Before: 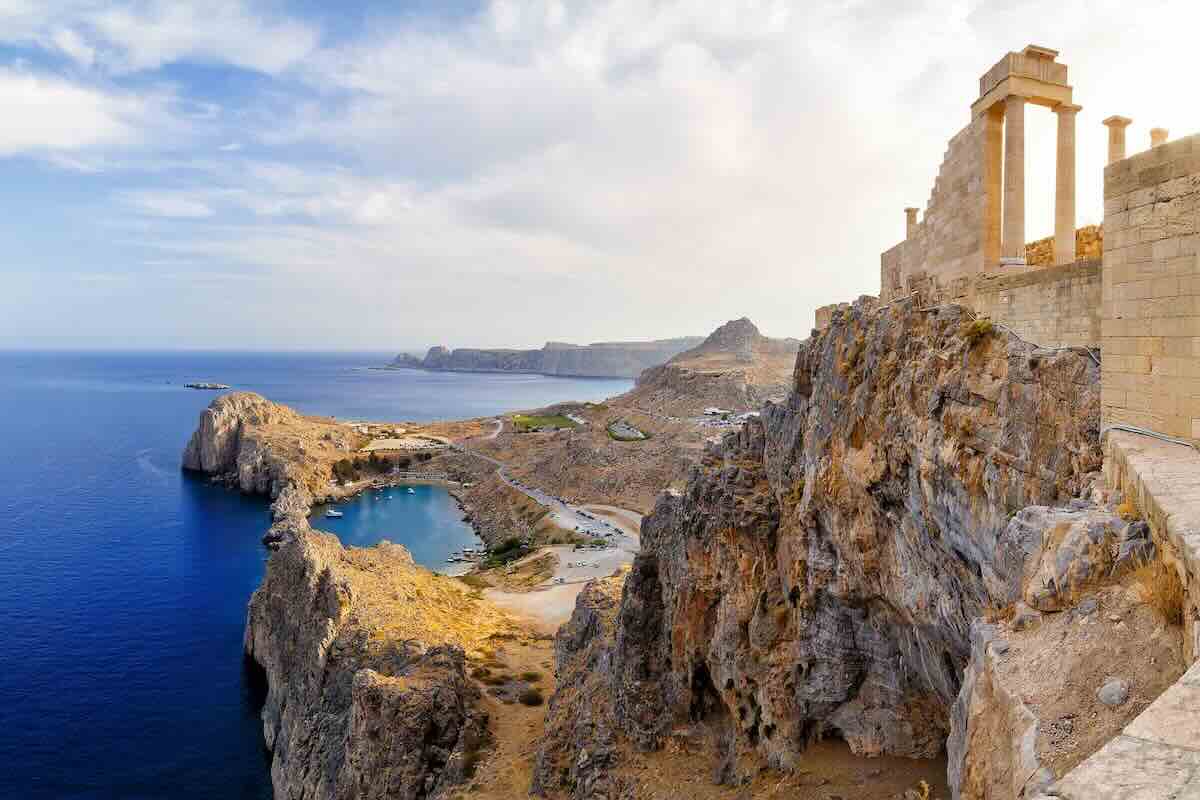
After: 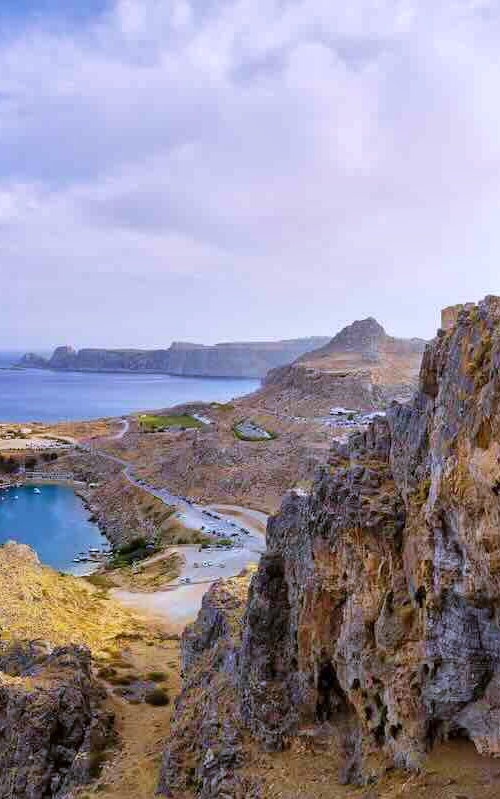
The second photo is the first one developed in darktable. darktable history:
crop: left 31.229%, right 27.105%
graduated density: density 0.38 EV, hardness 21%, rotation -6.11°, saturation 32%
white balance: red 0.948, green 1.02, blue 1.176
velvia: on, module defaults
shadows and highlights: shadows 37.27, highlights -28.18, soften with gaussian
